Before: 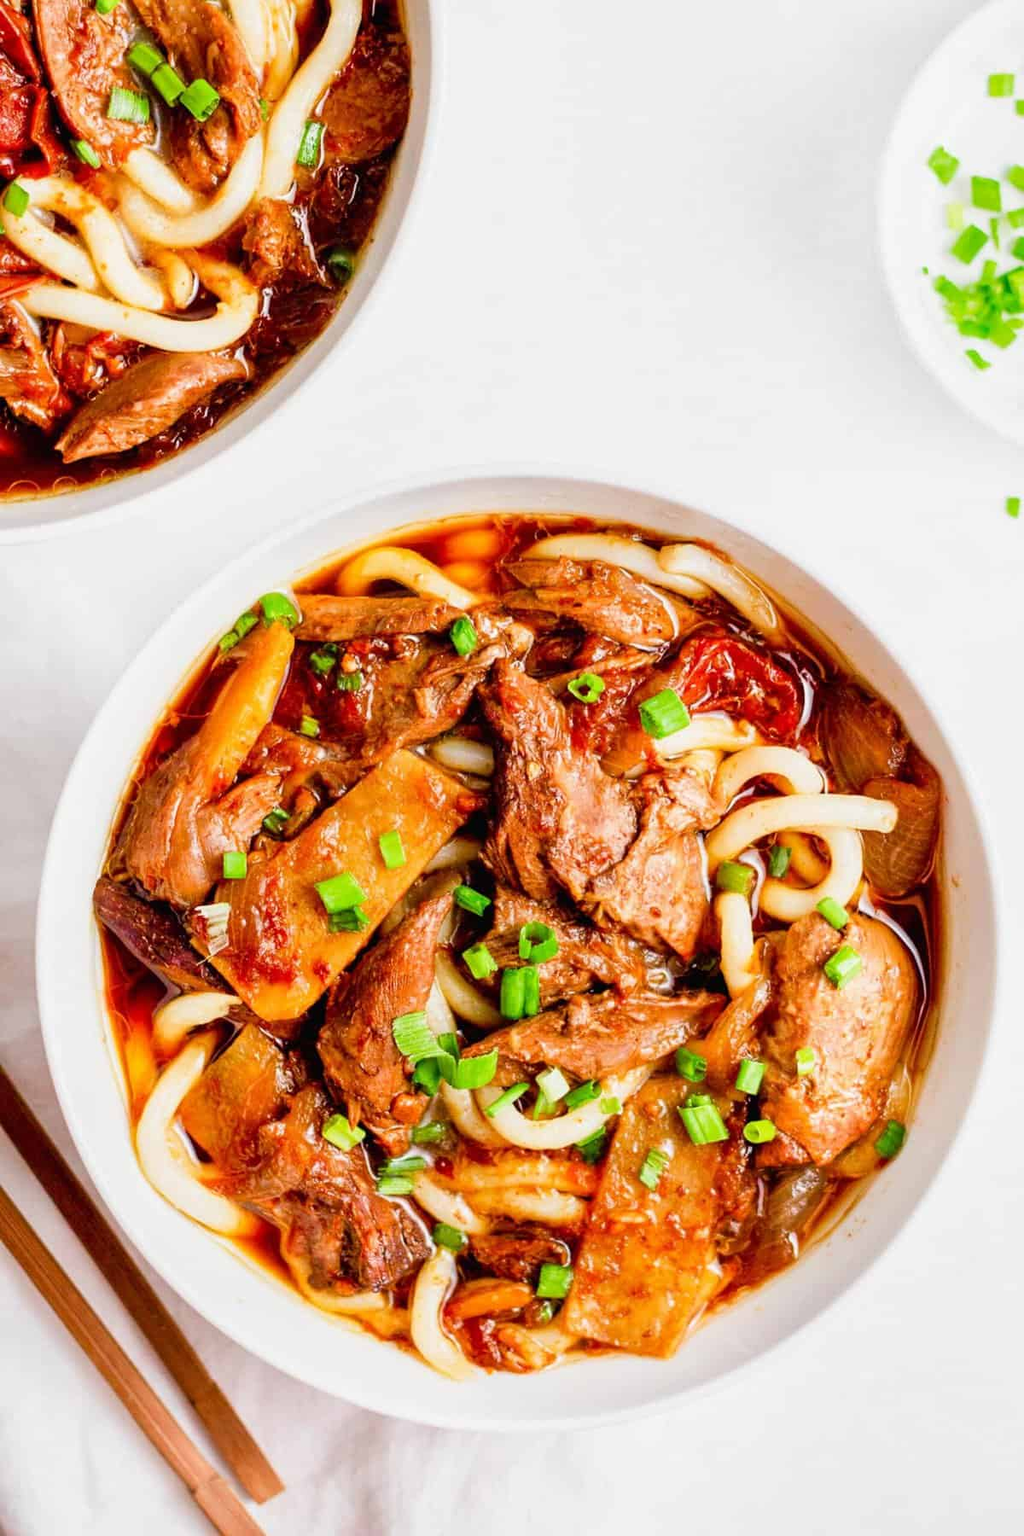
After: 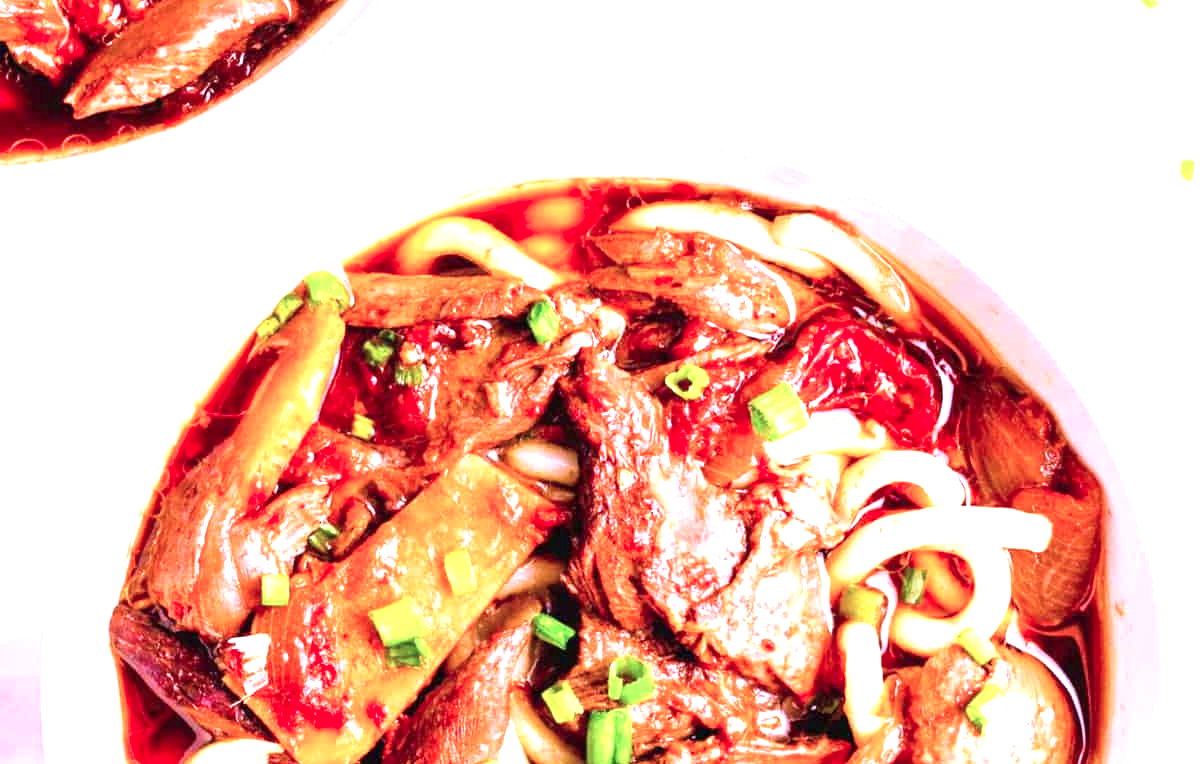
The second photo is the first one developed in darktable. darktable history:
tone equalizer: -8 EV 0.095 EV, edges refinement/feathering 500, mask exposure compensation -1.57 EV, preserve details no
exposure: black level correction 0, exposure 1.2 EV, compensate highlight preservation false
crop and rotate: top 23.565%, bottom 33.962%
color correction: highlights a* 15.96, highlights b* -20.66
